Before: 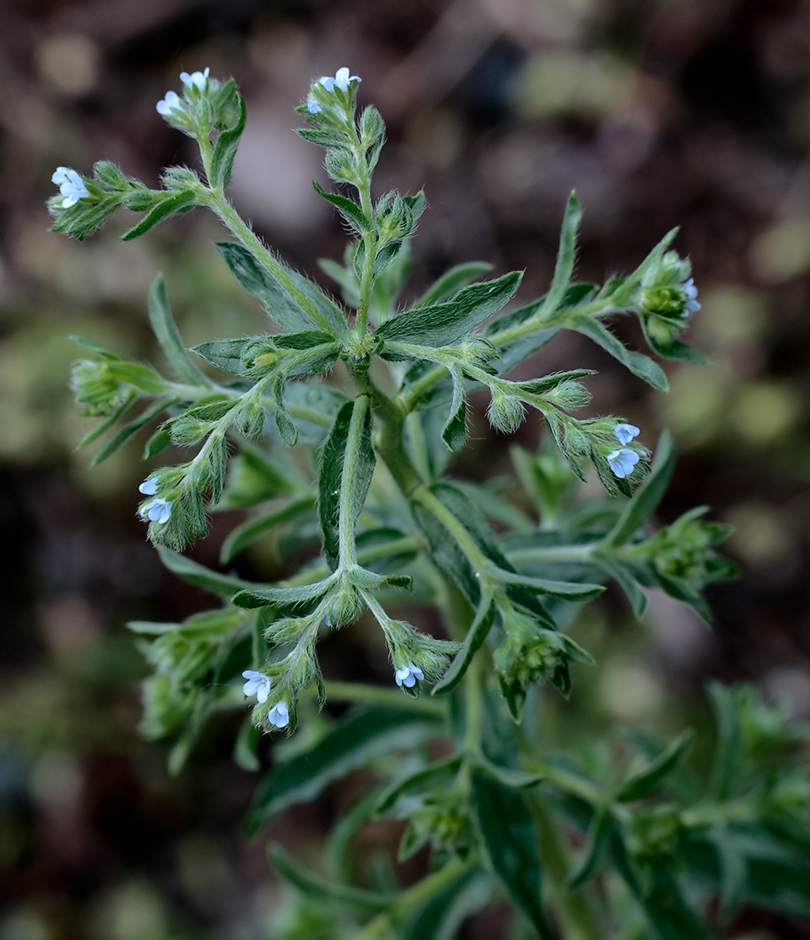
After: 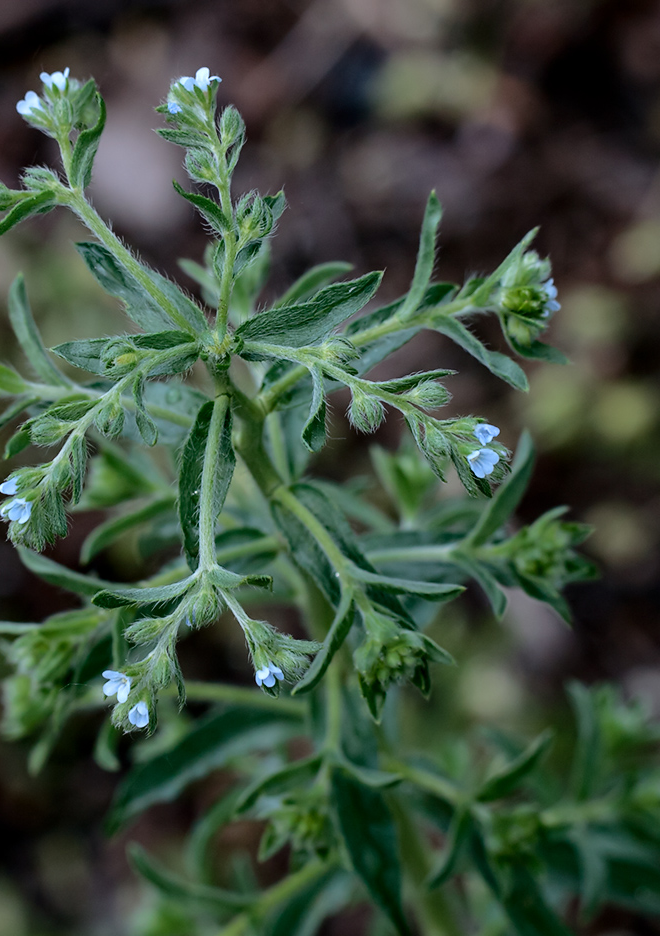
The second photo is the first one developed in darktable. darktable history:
crop: left 17.32%, bottom 0.049%
